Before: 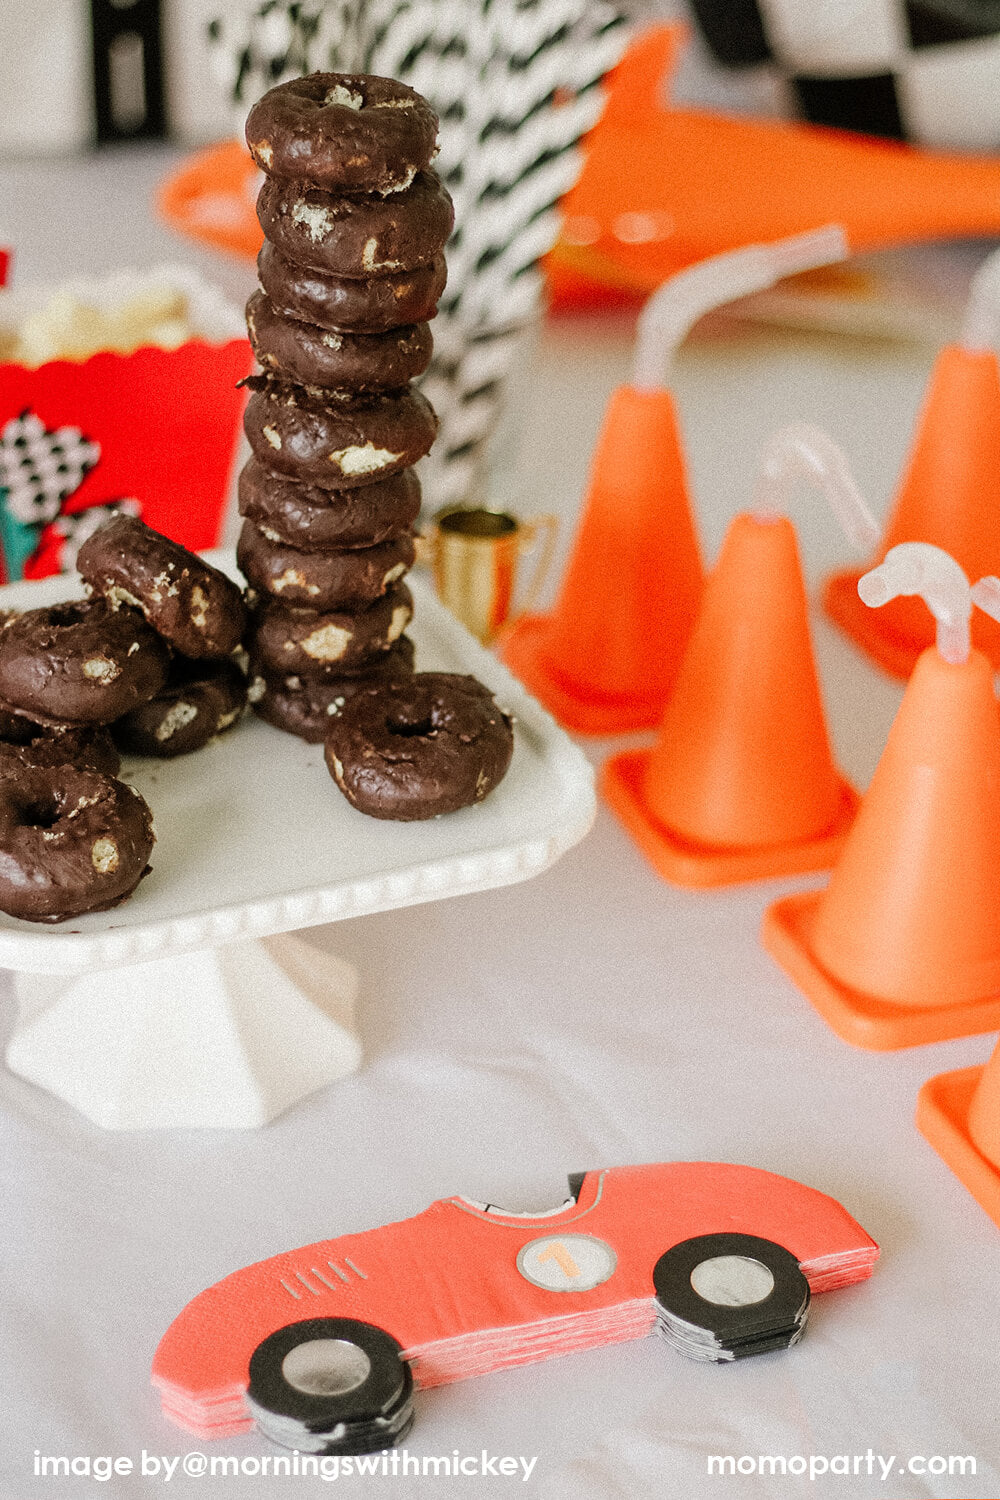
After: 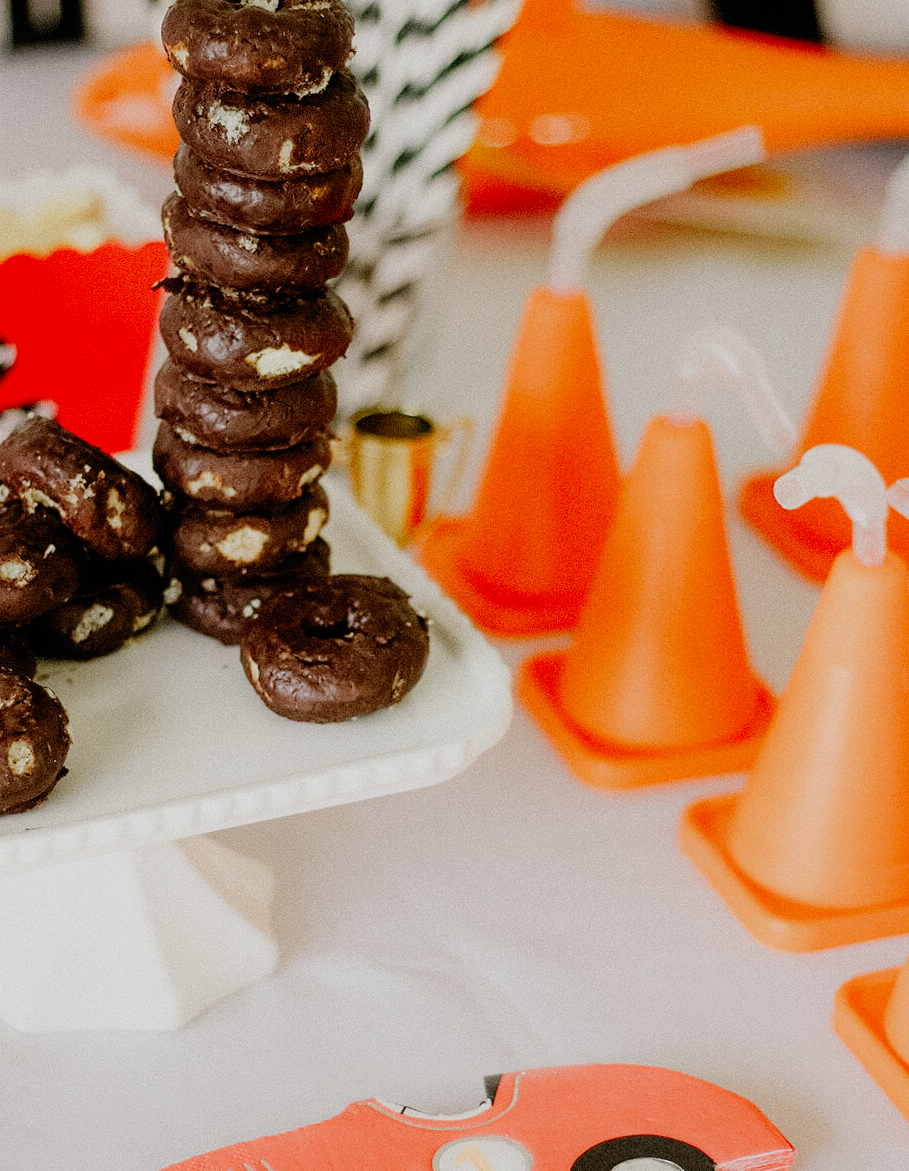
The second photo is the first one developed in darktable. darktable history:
filmic rgb: black relative exposure -7.76 EV, white relative exposure 4.44 EV, hardness 3.76, latitude 49.51%, contrast 1.101, preserve chrominance no, color science v5 (2021), contrast in shadows safe, contrast in highlights safe
crop: left 8.407%, top 6.577%, bottom 15.354%
contrast equalizer: y [[0.5, 0.488, 0.462, 0.461, 0.491, 0.5], [0.5 ×6], [0.5 ×6], [0 ×6], [0 ×6]]
